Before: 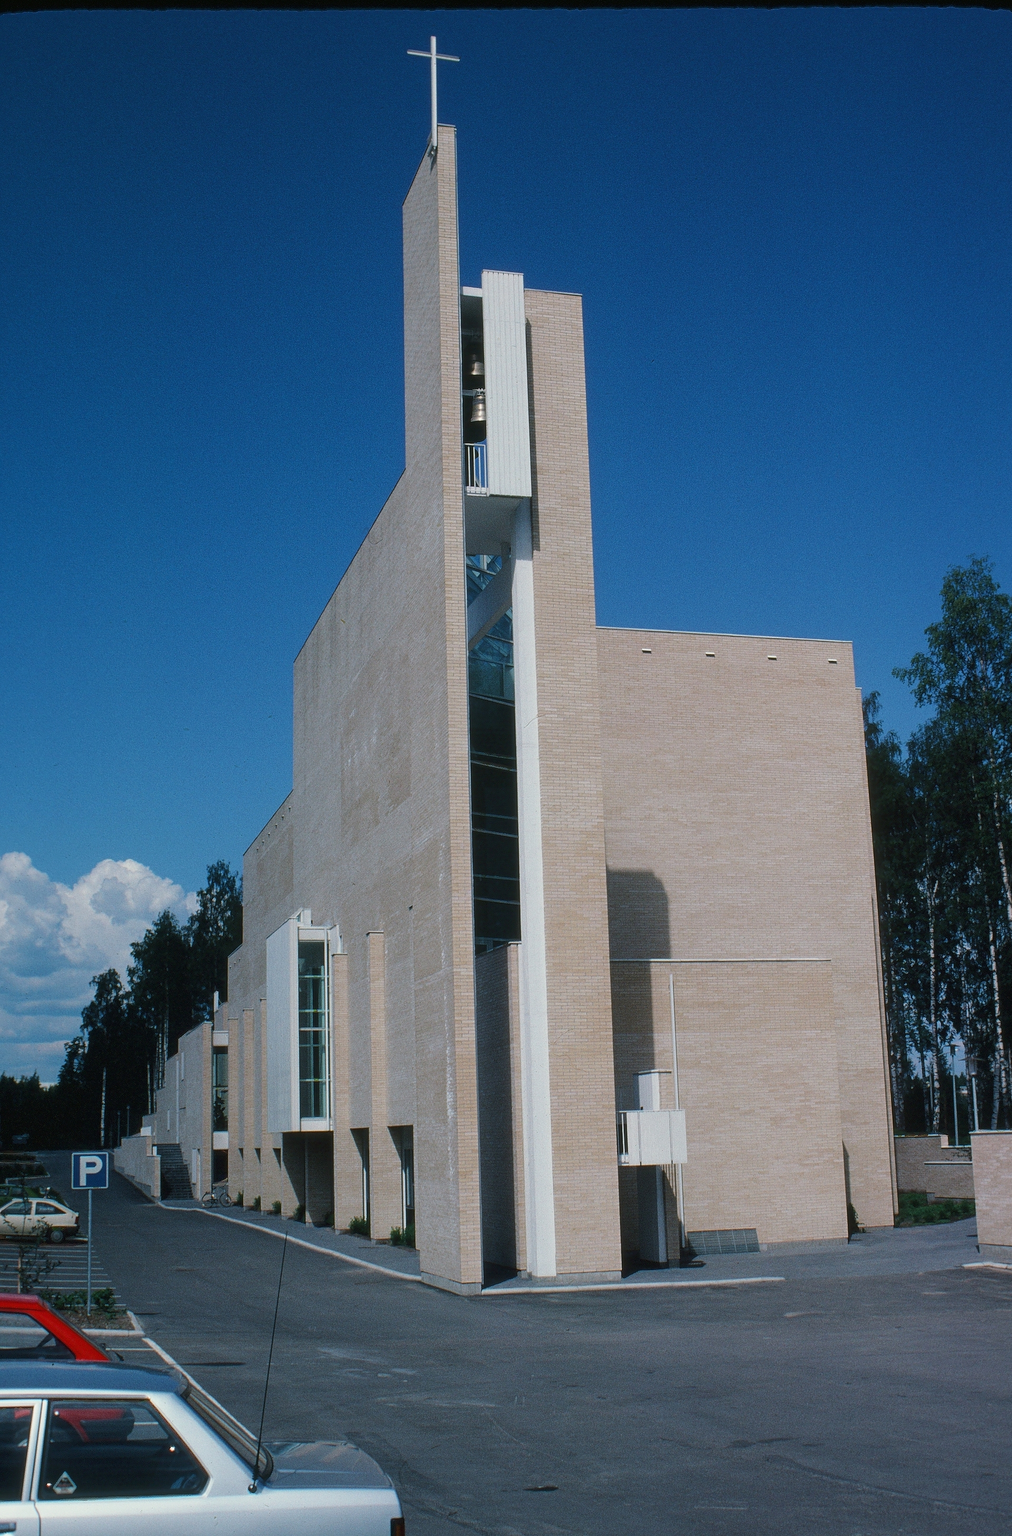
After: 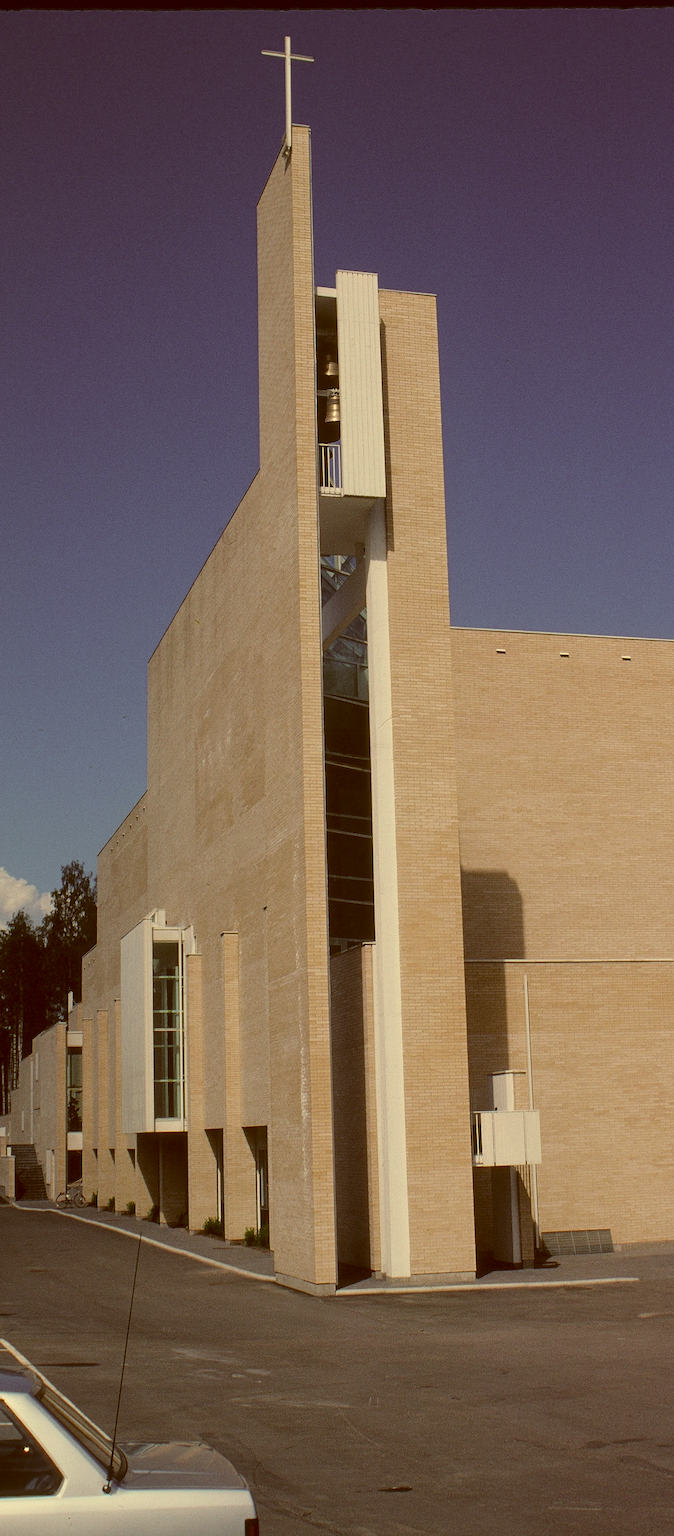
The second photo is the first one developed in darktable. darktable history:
color correction: highlights a* 1.12, highlights b* 24.26, shadows a* 15.58, shadows b* 24.26
crop and rotate: left 14.436%, right 18.898%
